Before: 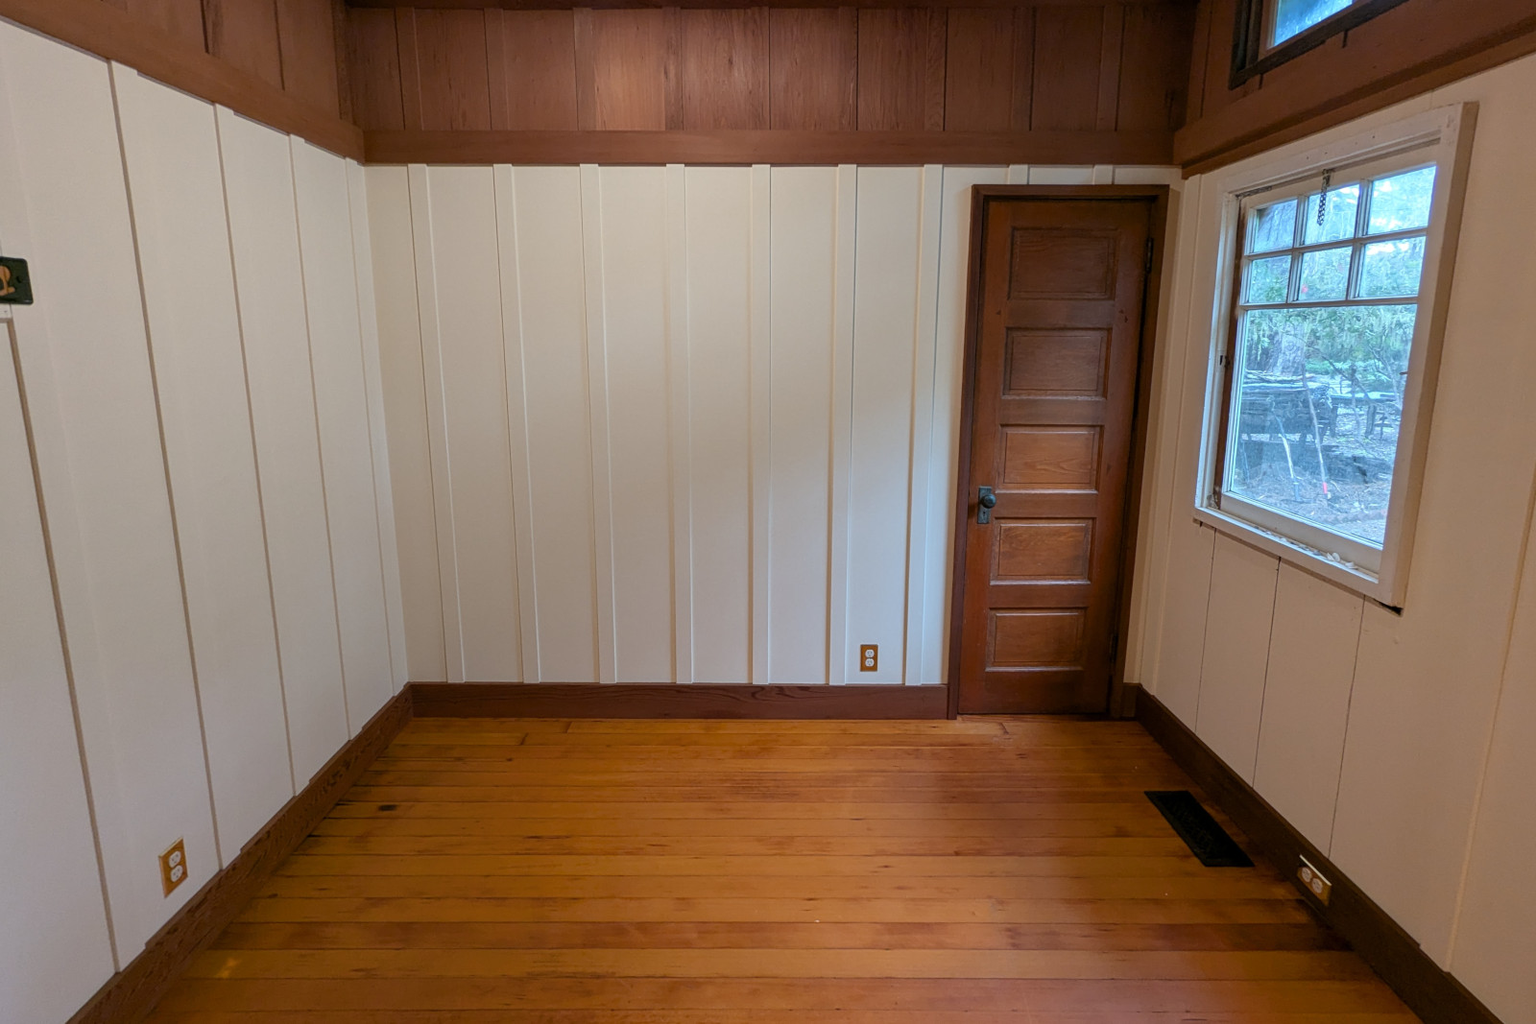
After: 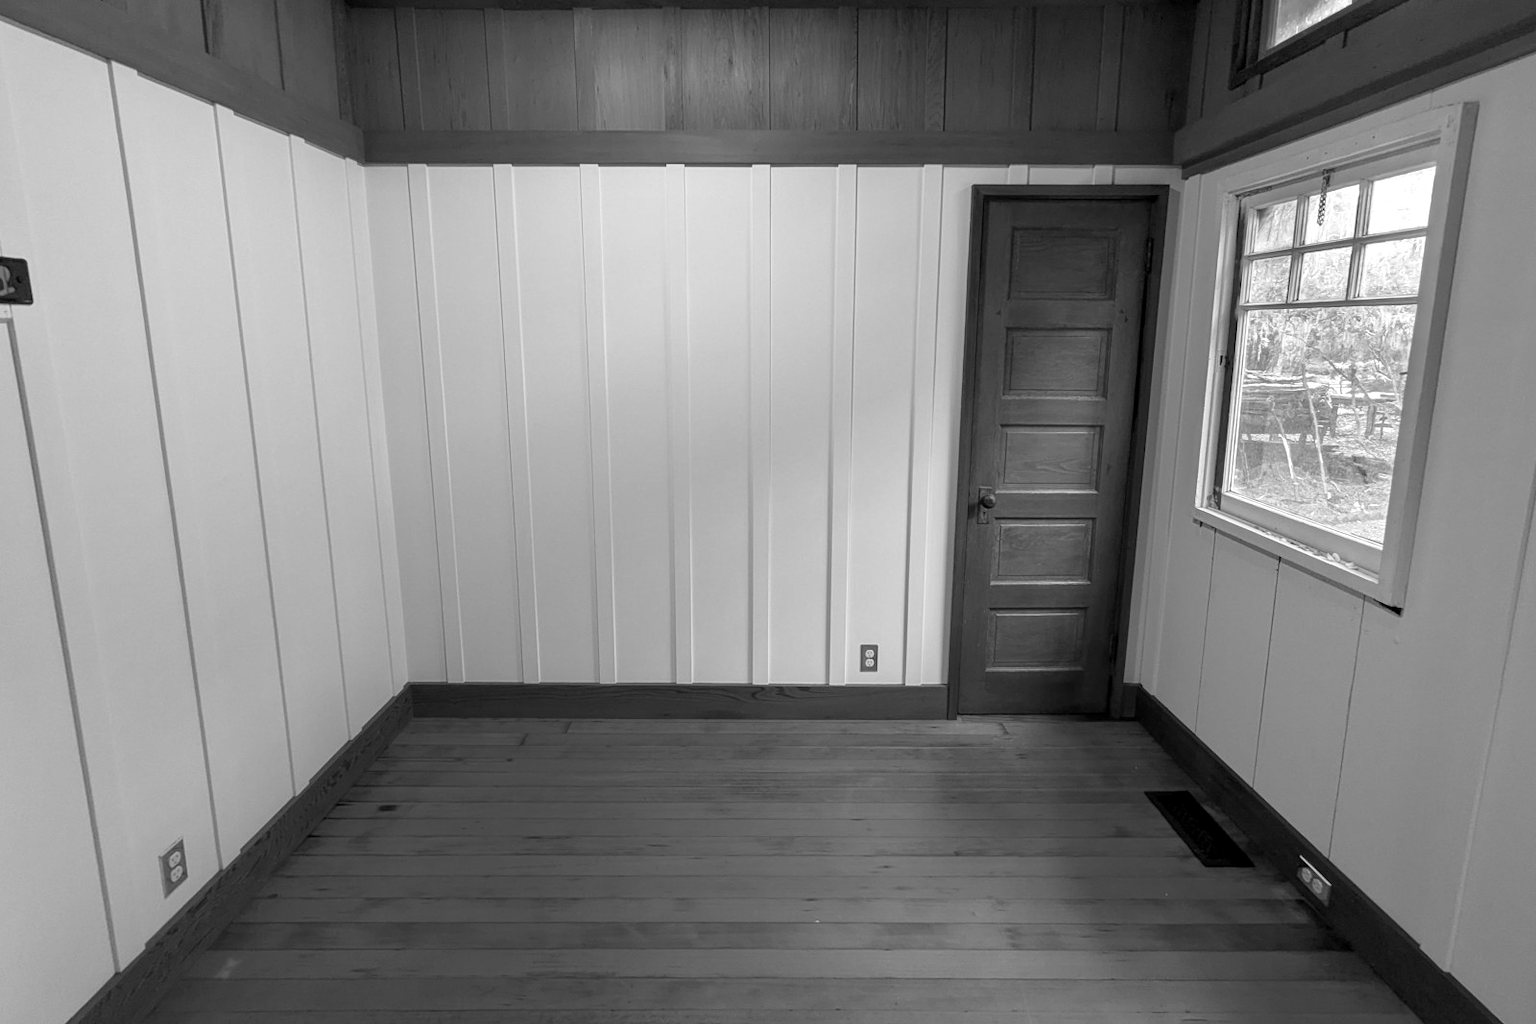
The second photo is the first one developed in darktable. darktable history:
monochrome: a 0, b 0, size 0.5, highlights 0.57
exposure: black level correction 0.001, exposure 0.5 EV, compensate exposure bias true, compensate highlight preservation false
